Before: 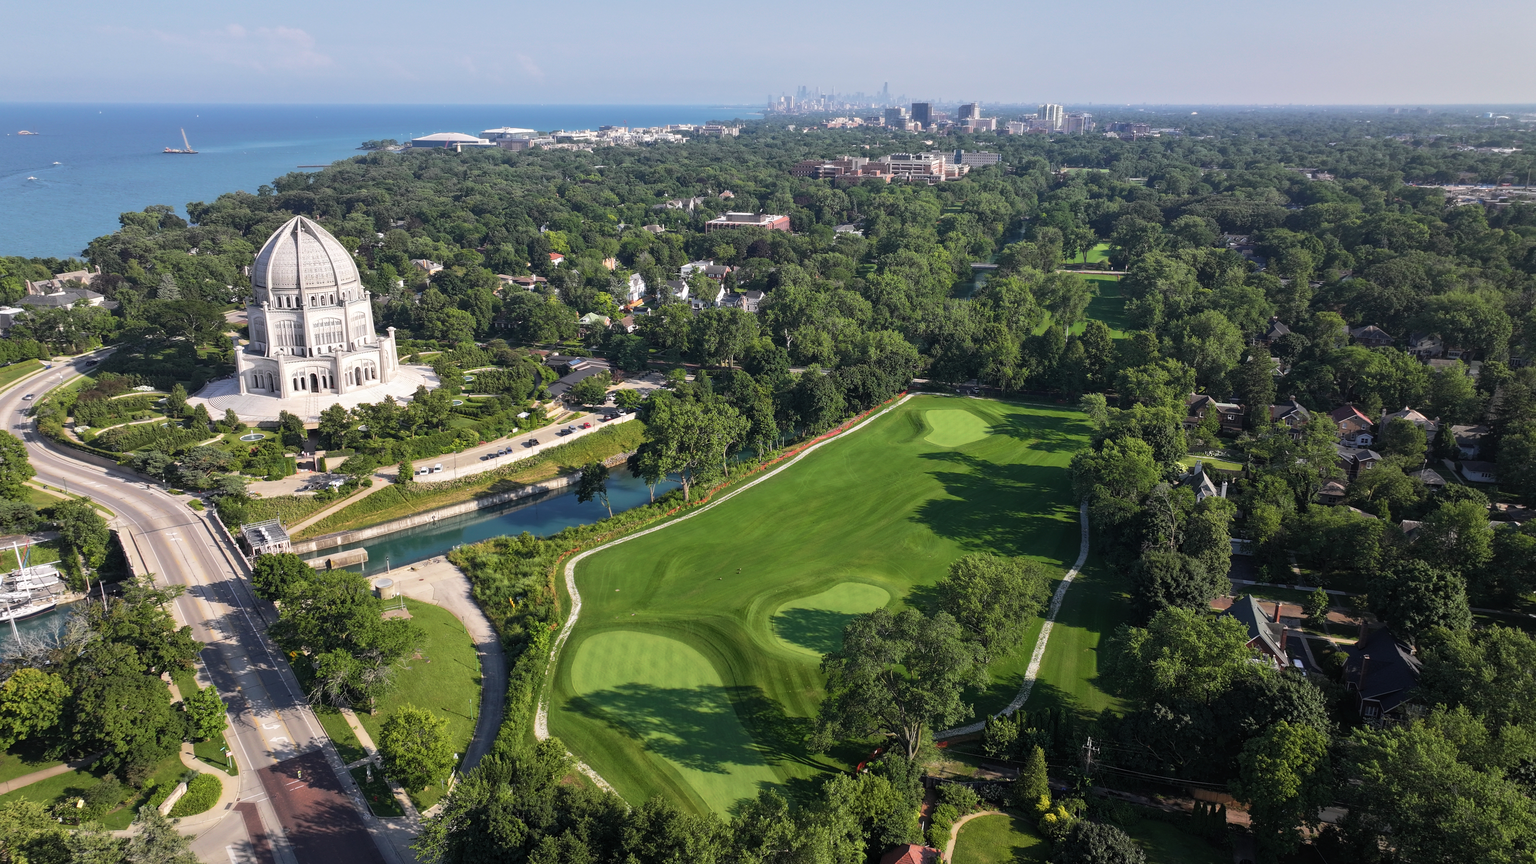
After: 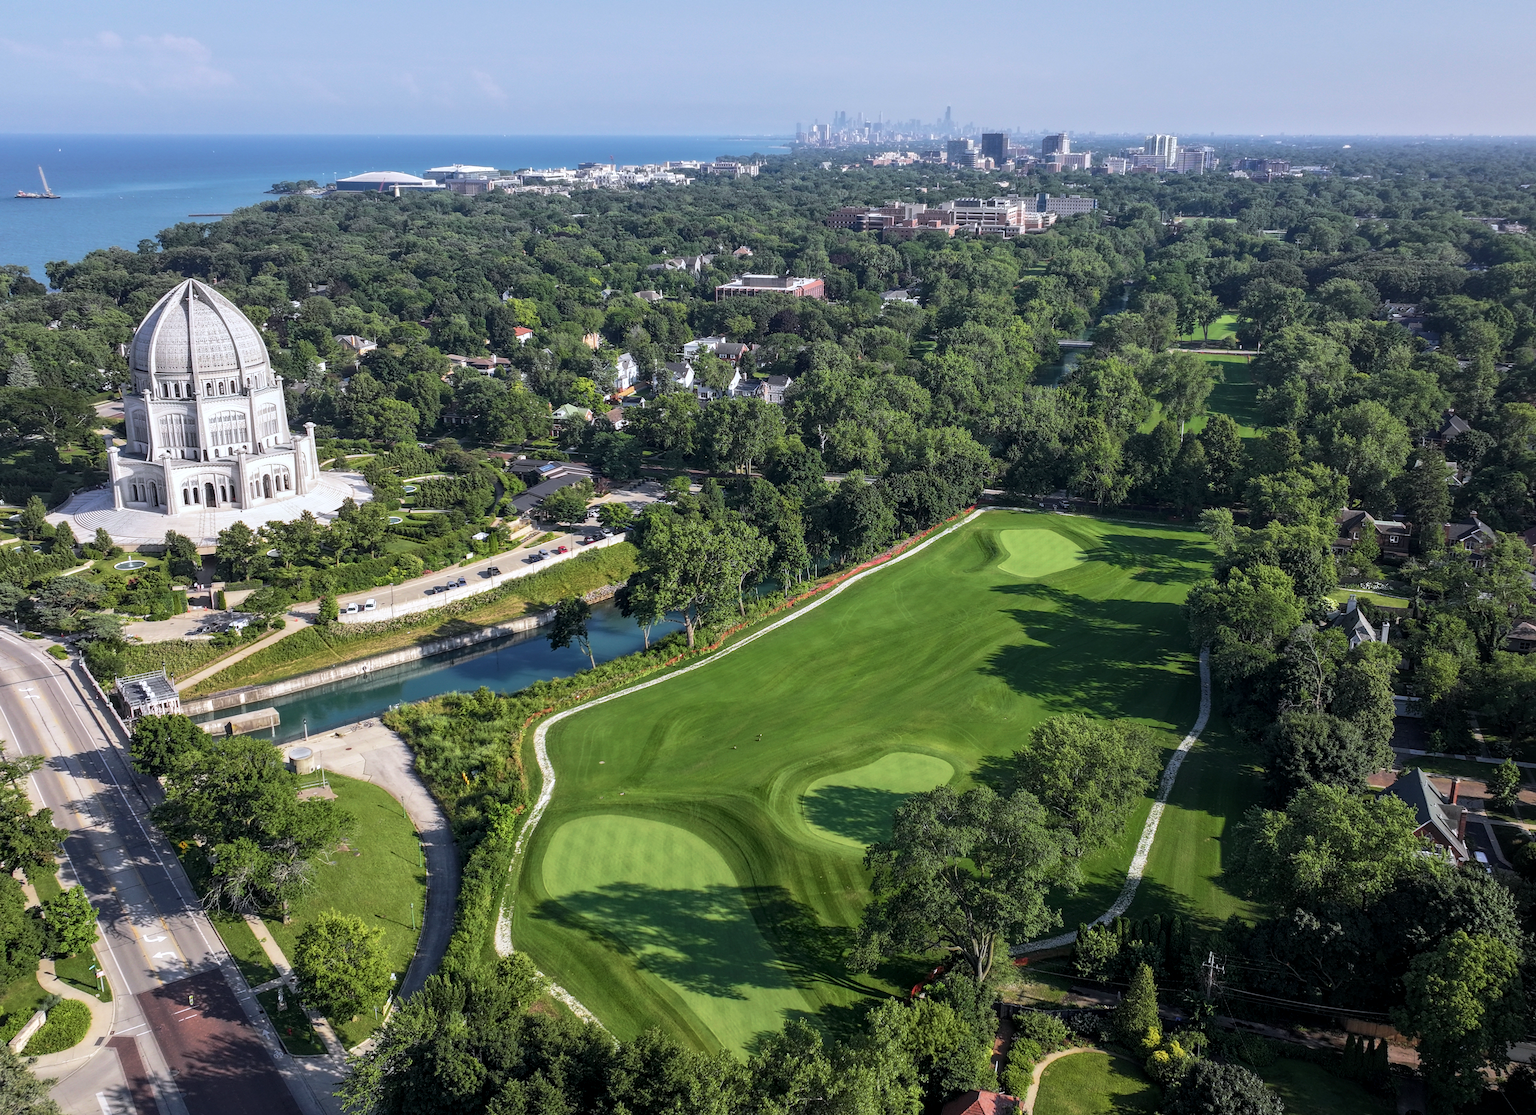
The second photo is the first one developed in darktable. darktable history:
crop: left 9.88%, right 12.664%
local contrast: on, module defaults
white balance: red 0.967, blue 1.049
